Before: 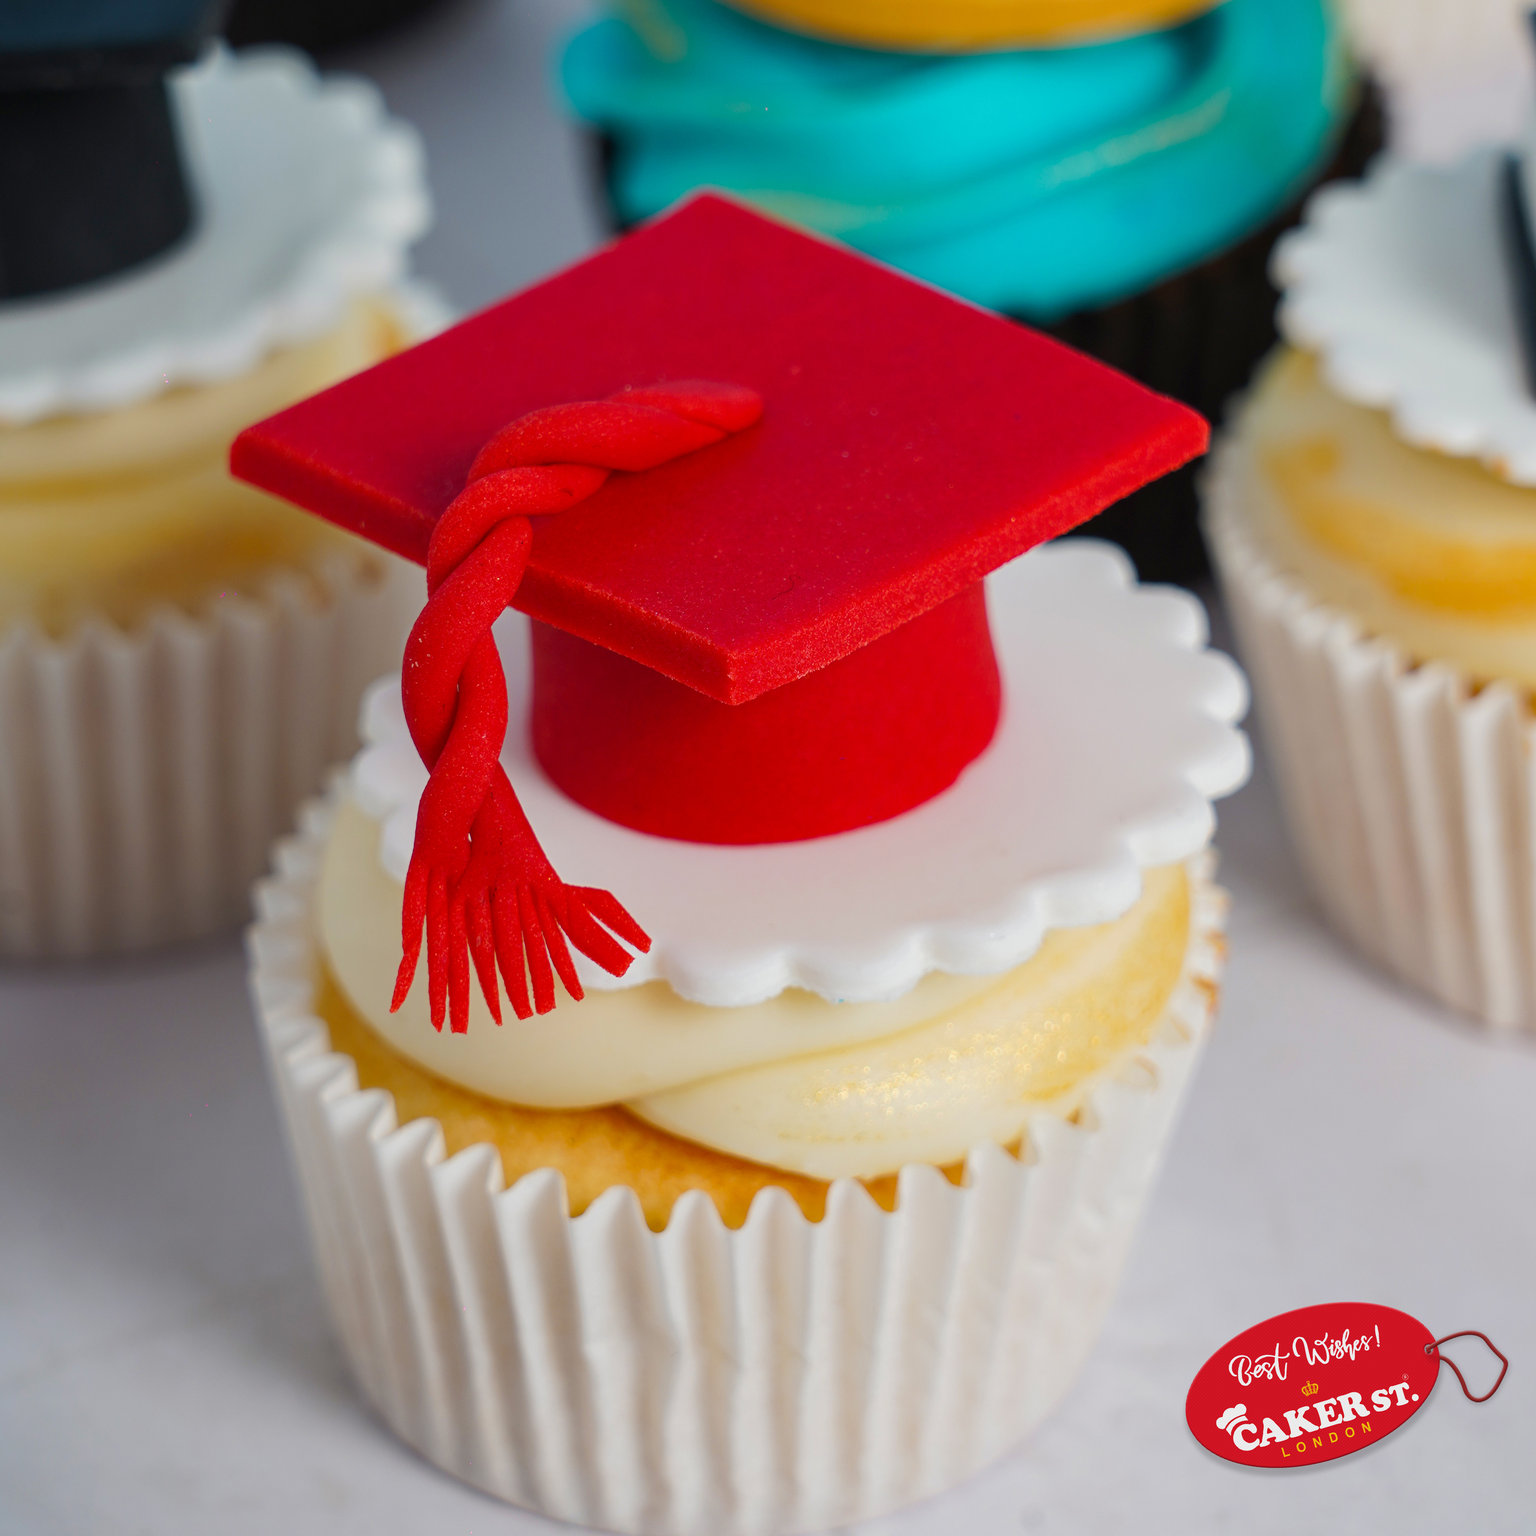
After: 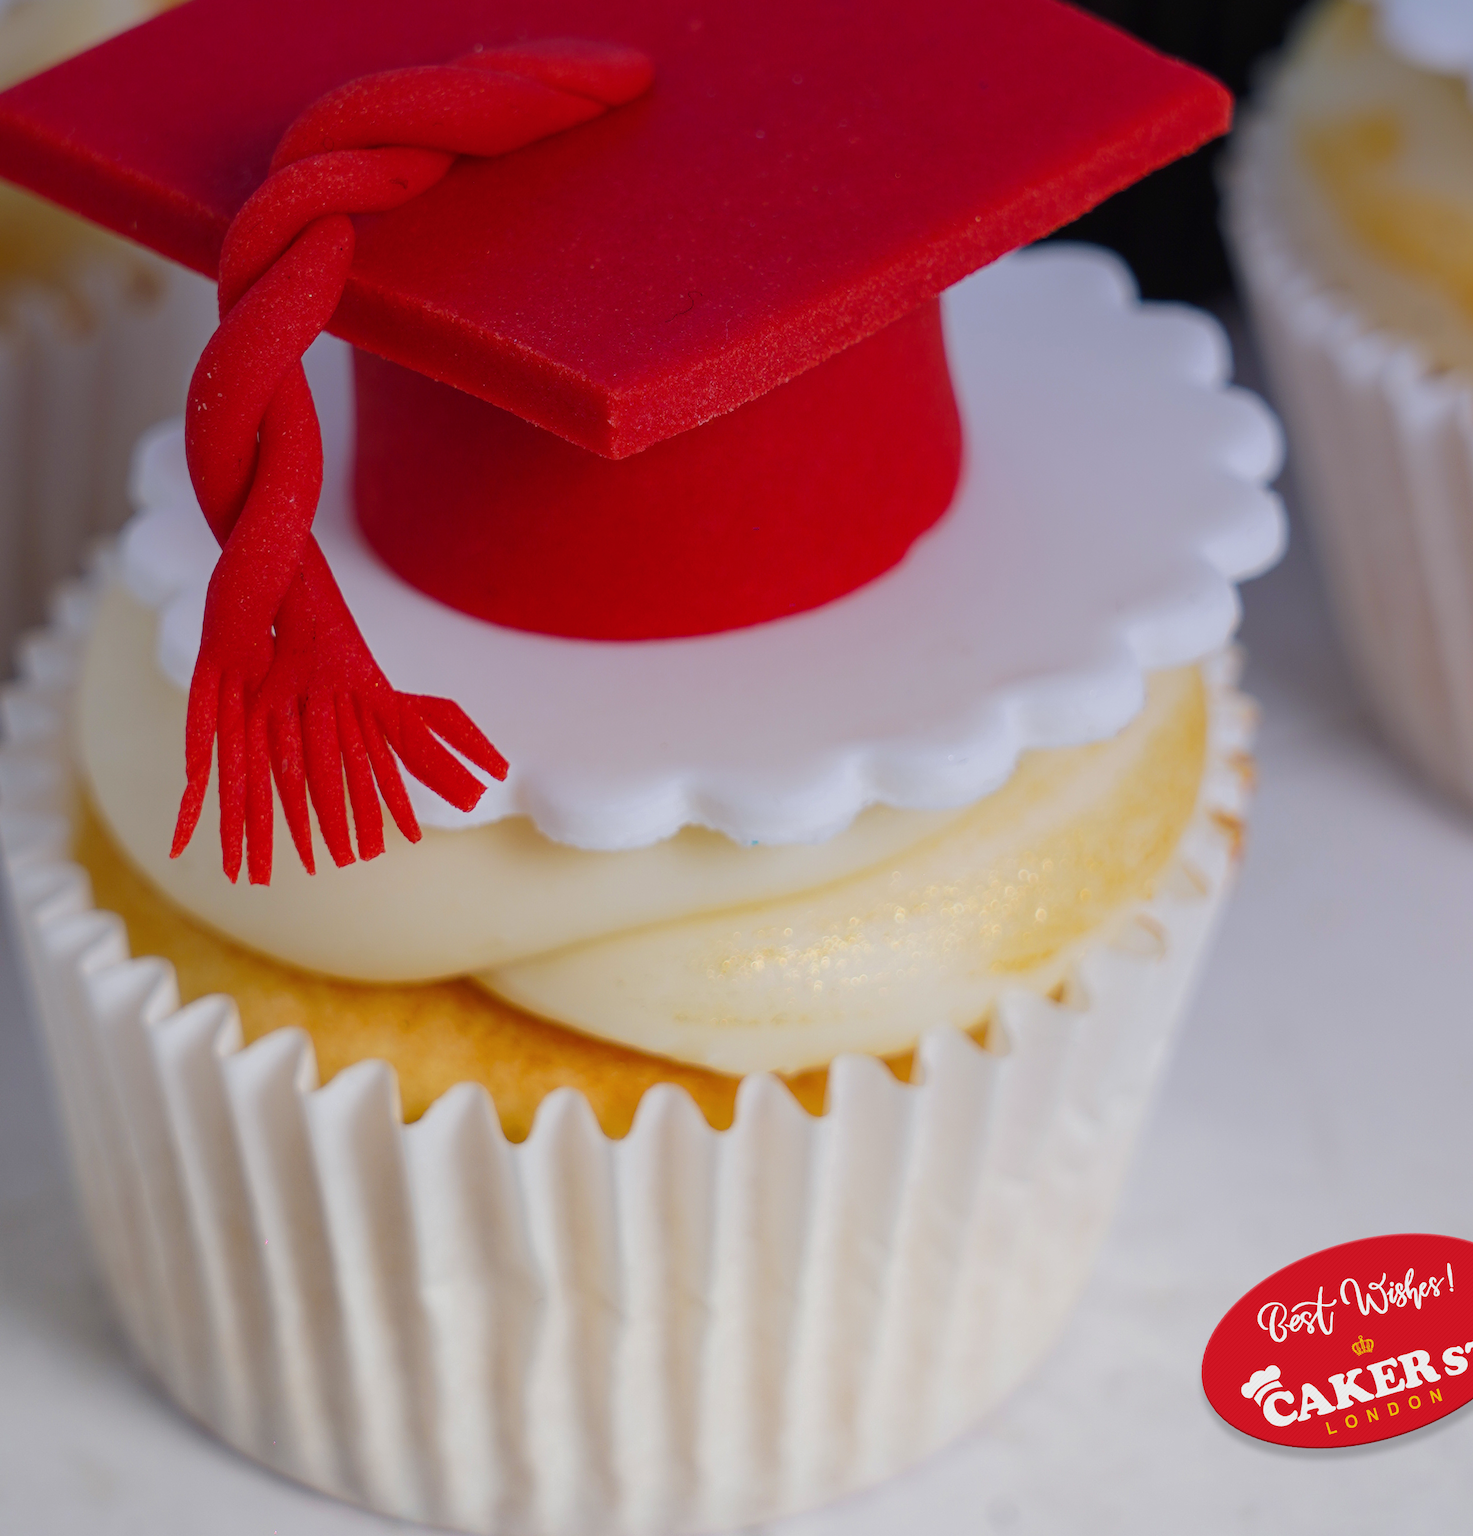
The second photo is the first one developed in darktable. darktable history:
crop: left 16.871%, top 22.857%, right 9.116%
graduated density: hue 238.83°, saturation 50%
